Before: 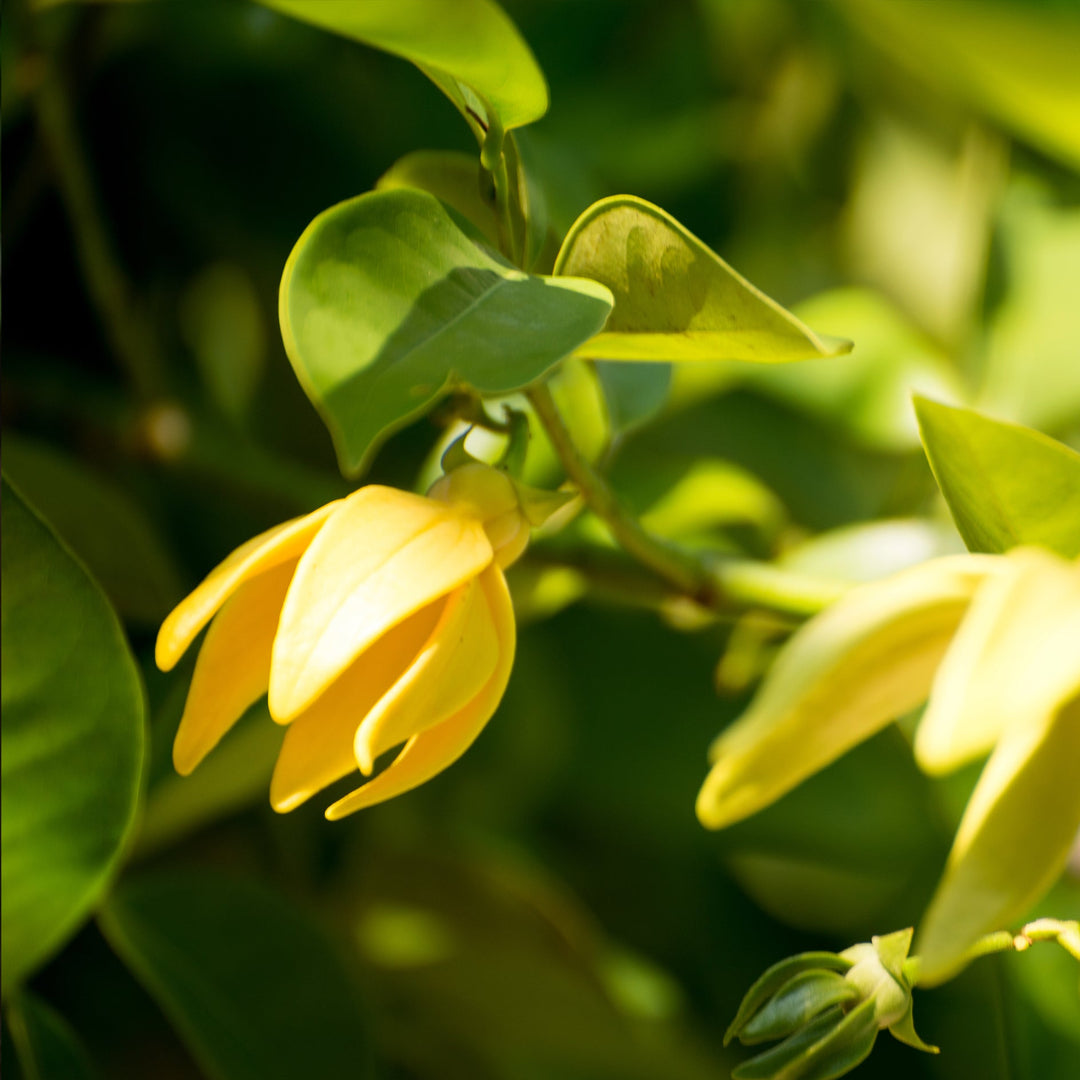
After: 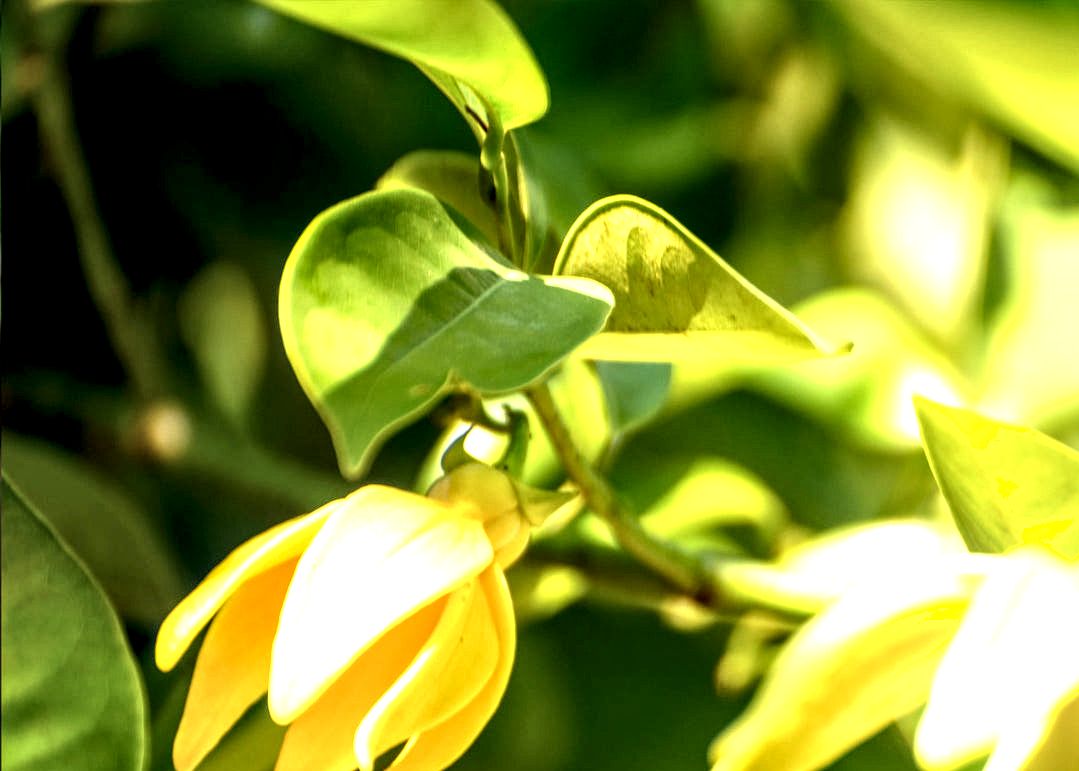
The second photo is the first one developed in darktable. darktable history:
local contrast: highlights 20%, detail 197%
exposure: exposure 0.943 EV, compensate highlight preservation false
crop: bottom 28.576%
shadows and highlights: radius 93.07, shadows -14.46, white point adjustment 0.23, highlights 31.48, compress 48.23%, highlights color adjustment 52.79%, soften with gaussian
